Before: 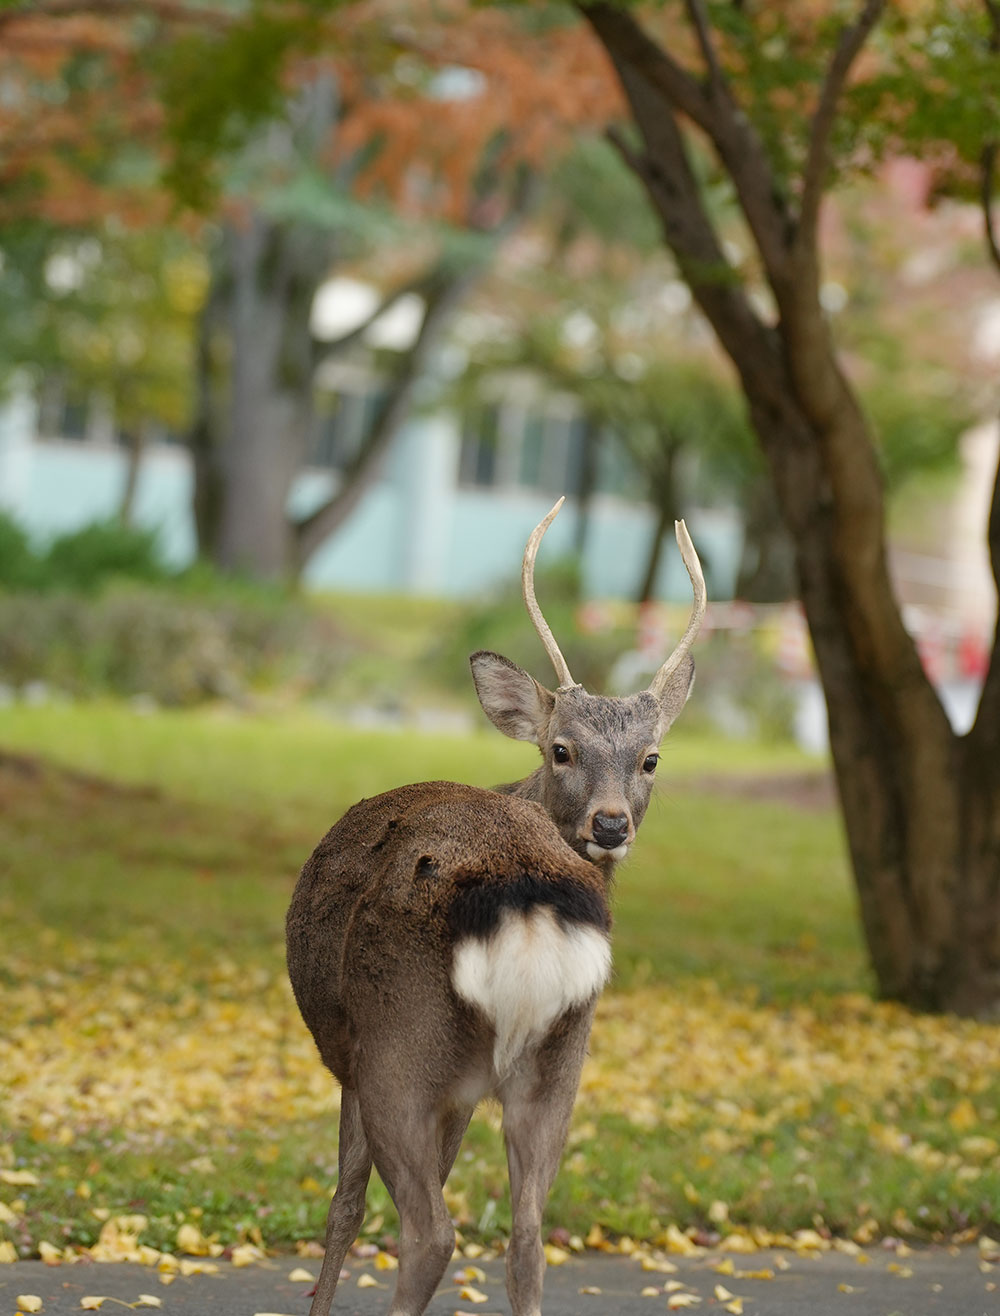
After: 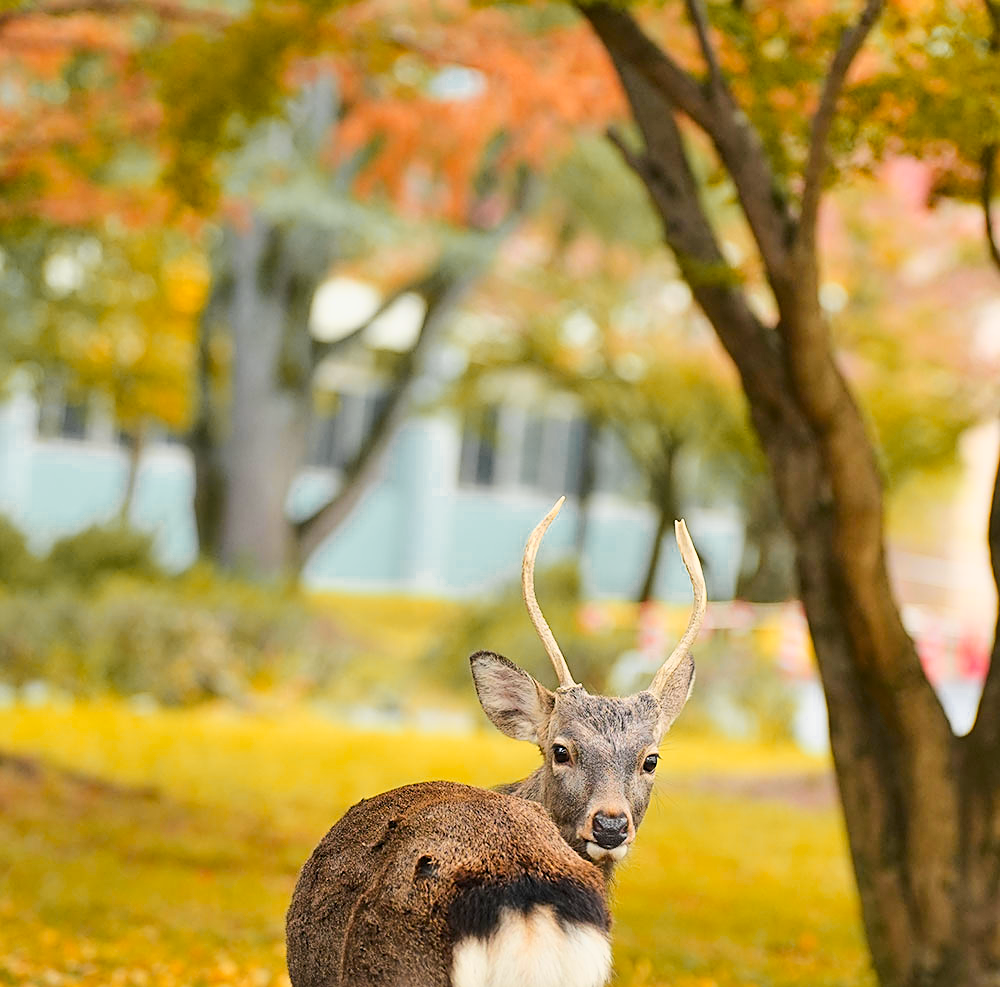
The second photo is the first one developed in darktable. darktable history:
sharpen: on, module defaults
color zones: curves: ch0 [(0, 0.499) (0.143, 0.5) (0.286, 0.5) (0.429, 0.476) (0.571, 0.284) (0.714, 0.243) (0.857, 0.449) (1, 0.499)]; ch1 [(0, 0.532) (0.143, 0.645) (0.286, 0.696) (0.429, 0.211) (0.571, 0.504) (0.714, 0.493) (0.857, 0.495) (1, 0.532)]; ch2 [(0, 0.5) (0.143, 0.5) (0.286, 0.427) (0.429, 0.324) (0.571, 0.5) (0.714, 0.5) (0.857, 0.5) (1, 0.5)]
shadows and highlights: highlights color adjustment 0%, low approximation 0.01, soften with gaussian
base curve: curves: ch0 [(0, 0) (0.025, 0.046) (0.112, 0.277) (0.467, 0.74) (0.814, 0.929) (1, 0.942)]
crop: bottom 24.988%
